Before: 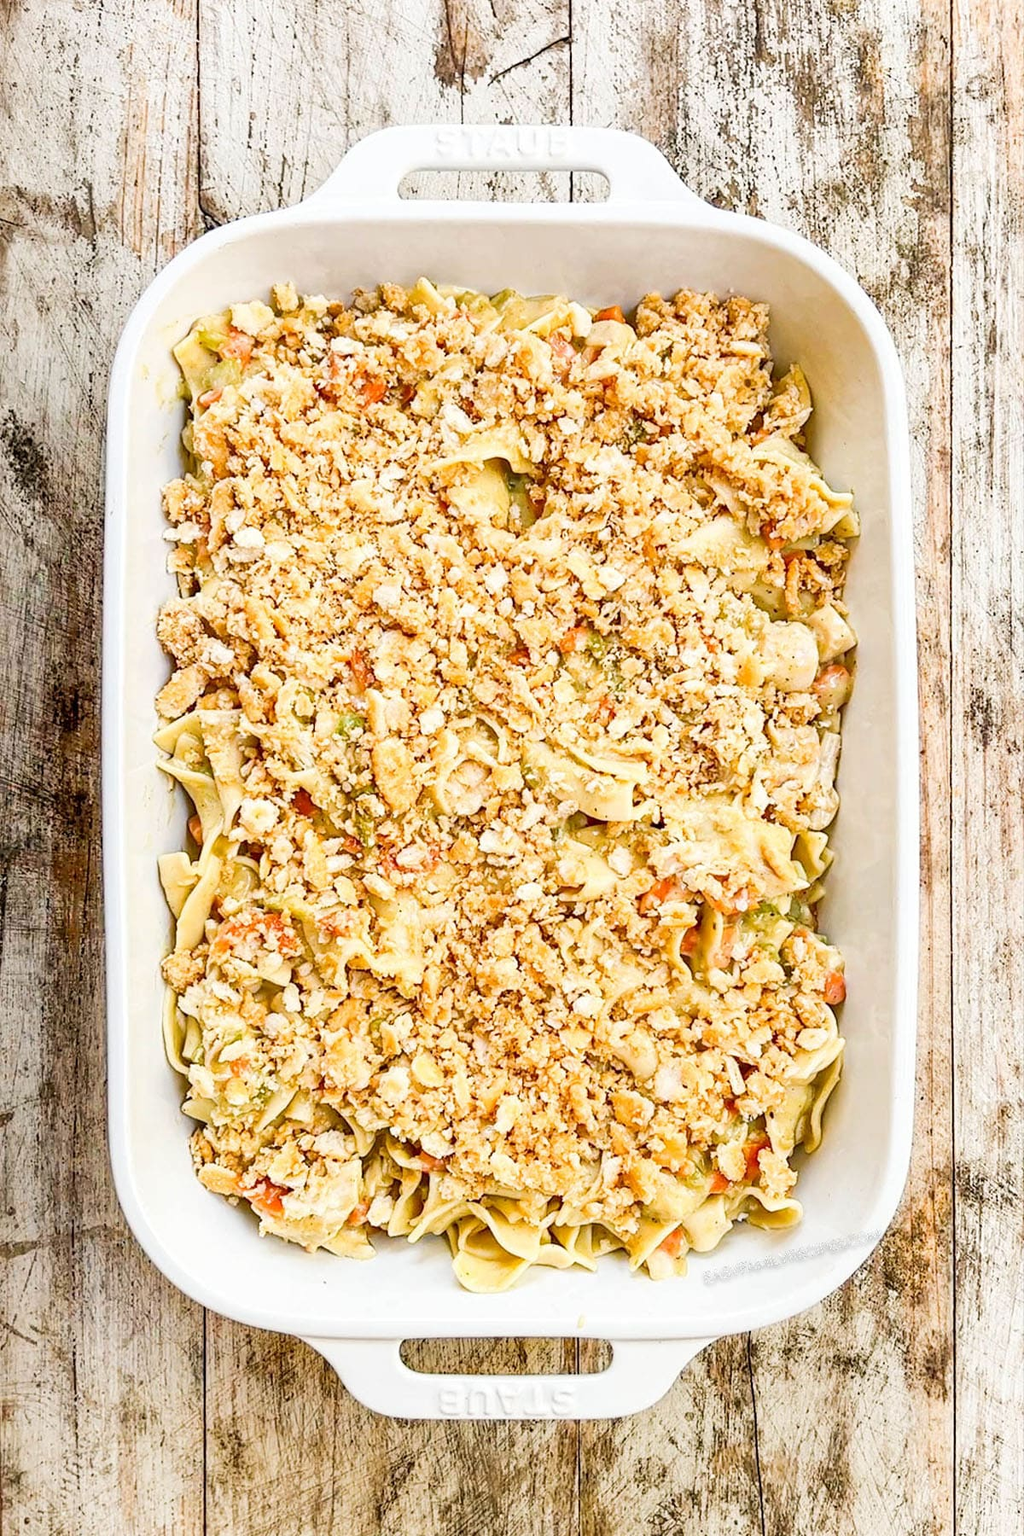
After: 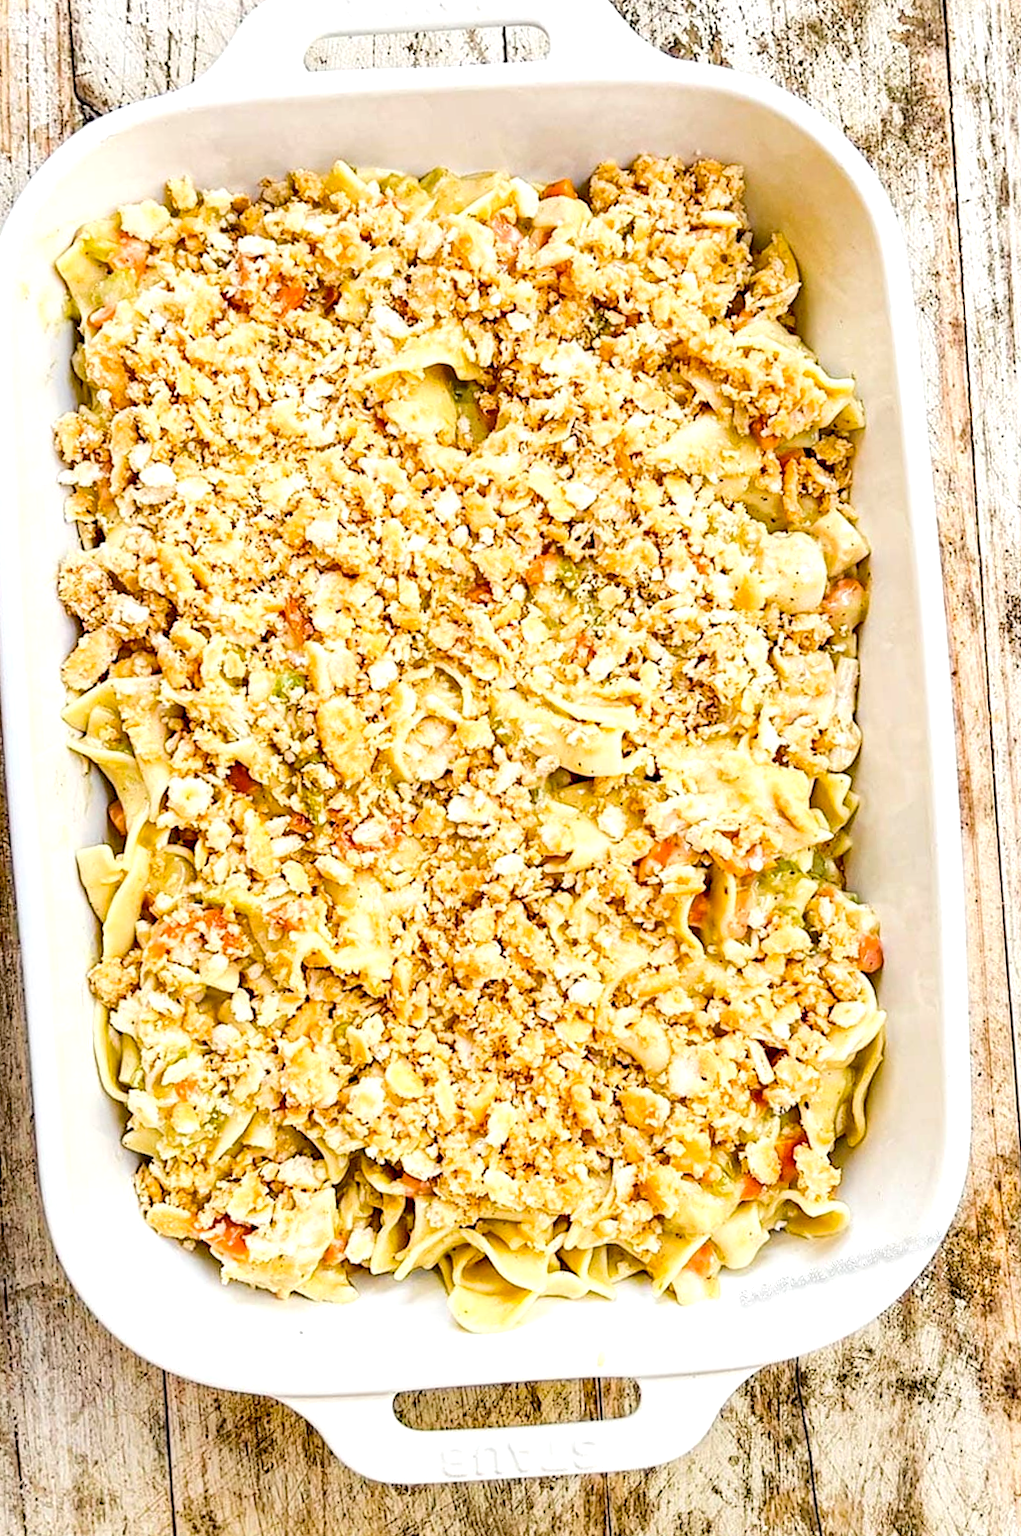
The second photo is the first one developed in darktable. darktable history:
crop and rotate: angle 3.7°, left 5.859%, top 5.686%
color balance rgb: global offset › luminance -1.418%, perceptual saturation grading › global saturation 0.222%, perceptual brilliance grading › highlights 6.886%, perceptual brilliance grading › mid-tones 17.725%, perceptual brilliance grading › shadows -5.338%, global vibrance 20%
